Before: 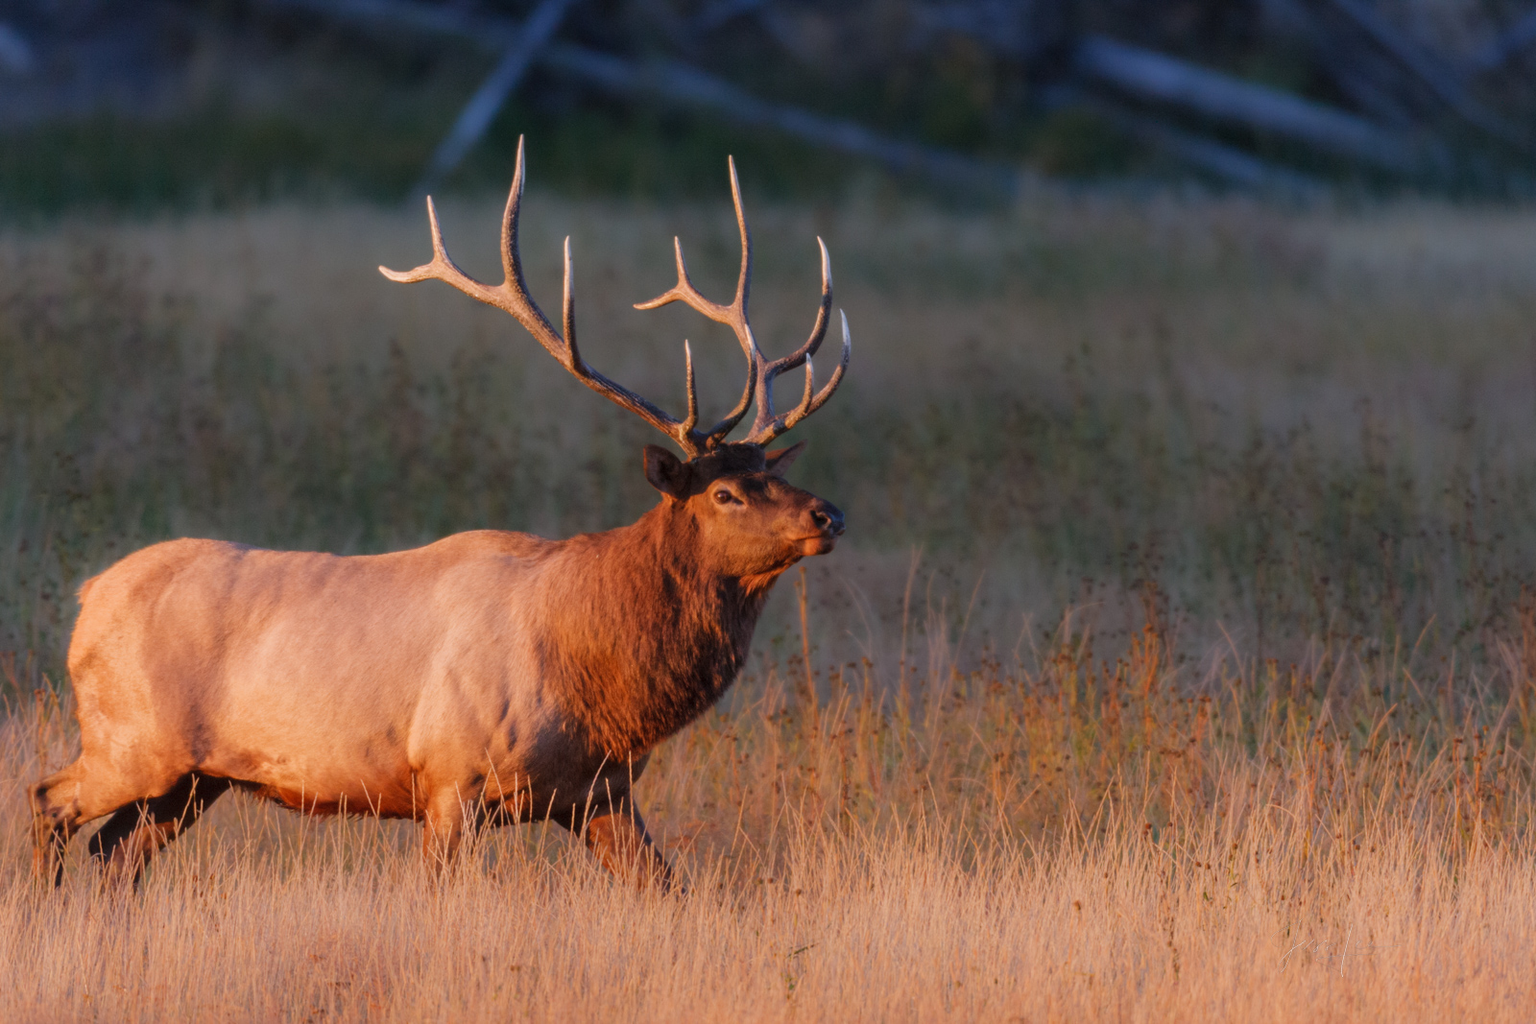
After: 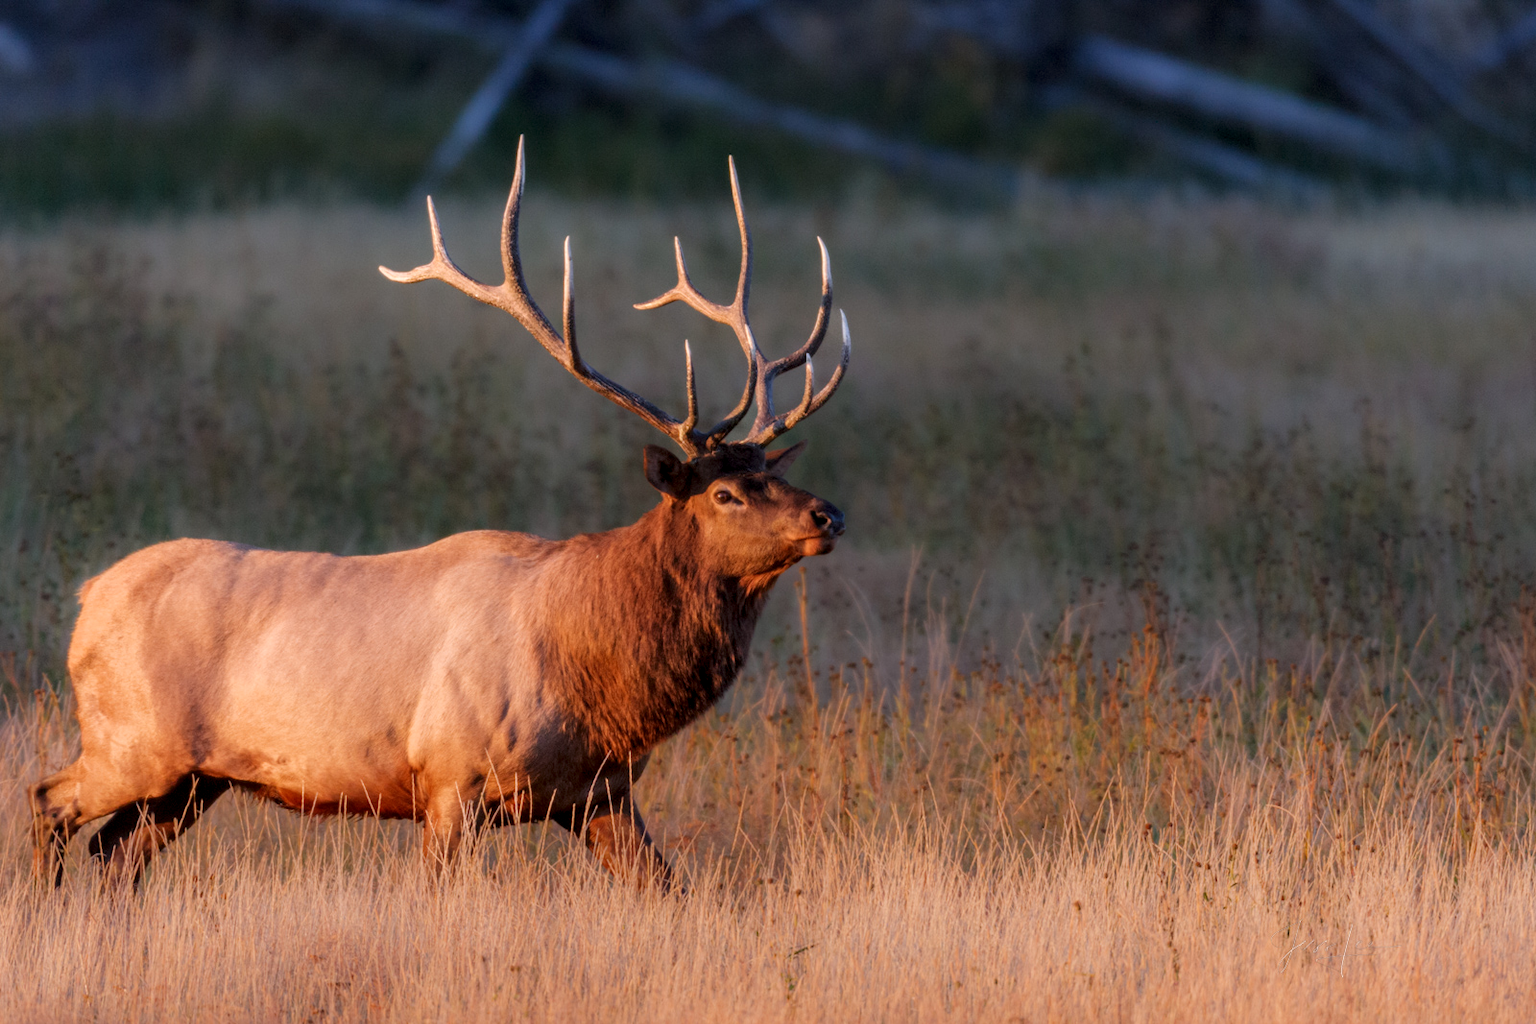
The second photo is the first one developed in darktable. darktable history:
local contrast: highlights 23%, shadows 78%, midtone range 0.75
